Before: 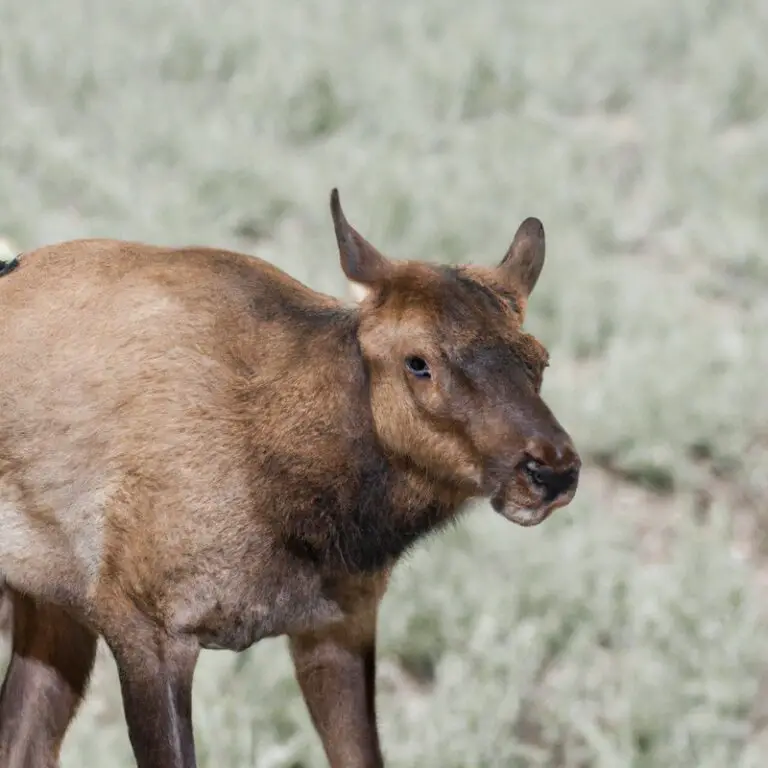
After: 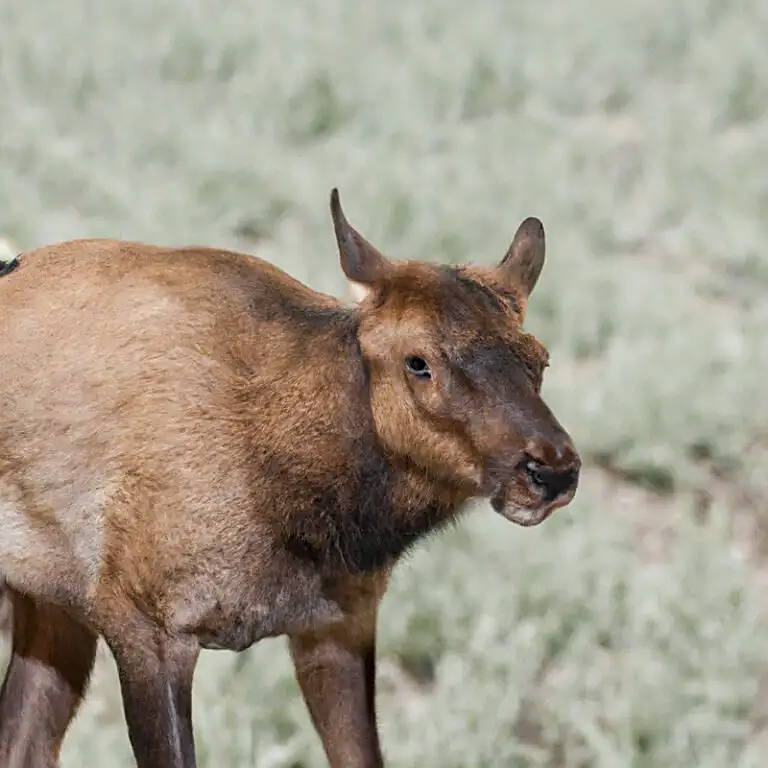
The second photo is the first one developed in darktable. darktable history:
sharpen: on, module defaults
color zones: curves: ch1 [(0.25, 0.61) (0.75, 0.248)]
